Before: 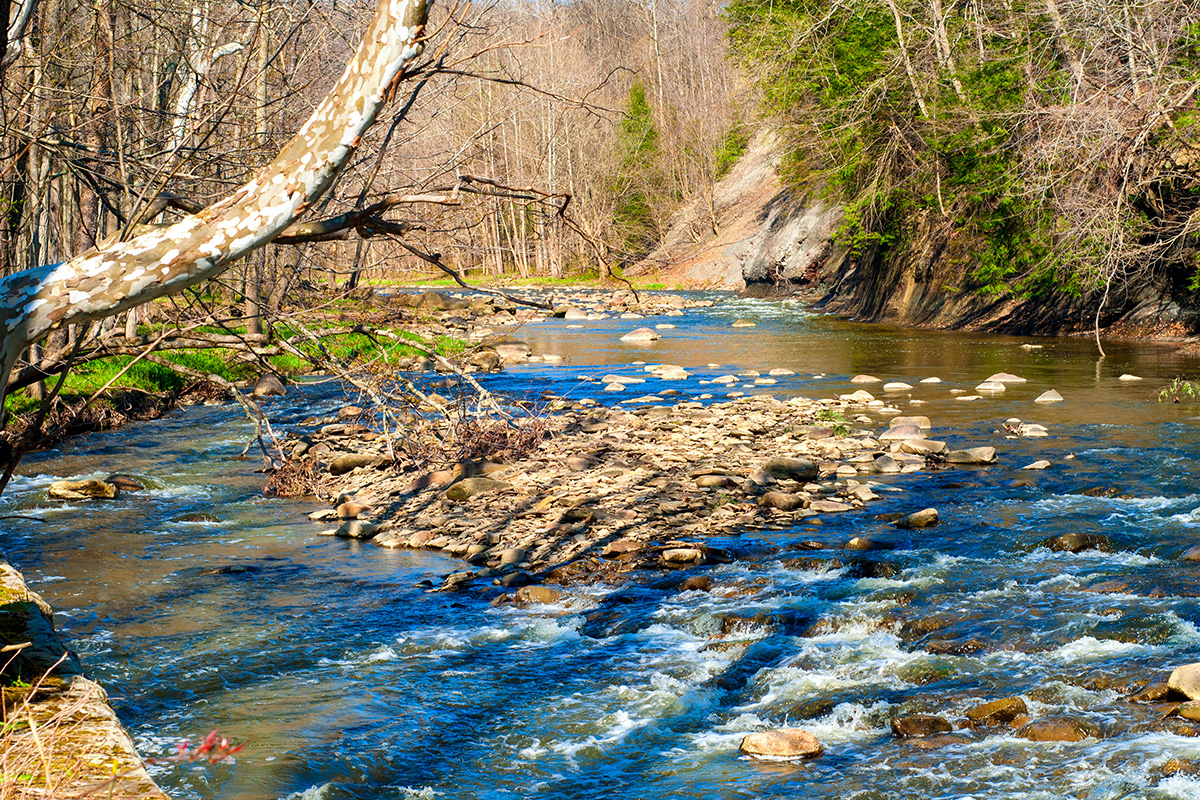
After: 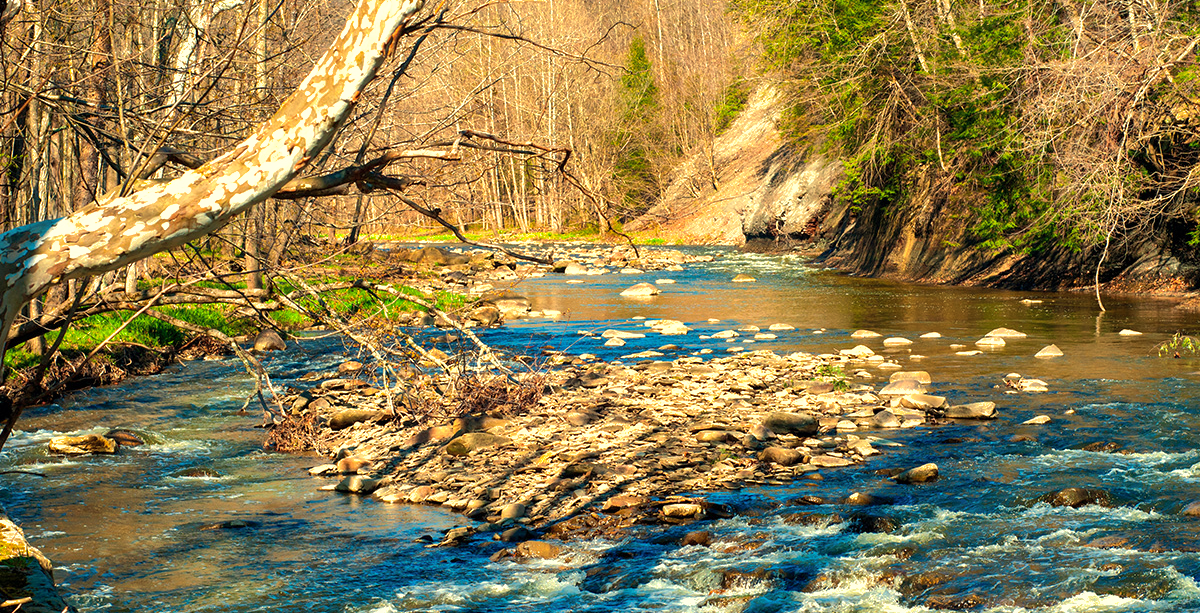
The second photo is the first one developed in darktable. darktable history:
crop: top 5.667%, bottom 17.637%
white balance: red 1.08, blue 0.791
tone equalizer: -8 EV -0.417 EV, -7 EV -0.389 EV, -6 EV -0.333 EV, -5 EV -0.222 EV, -3 EV 0.222 EV, -2 EV 0.333 EV, -1 EV 0.389 EV, +0 EV 0.417 EV, edges refinement/feathering 500, mask exposure compensation -1.57 EV, preserve details no
shadows and highlights: on, module defaults
